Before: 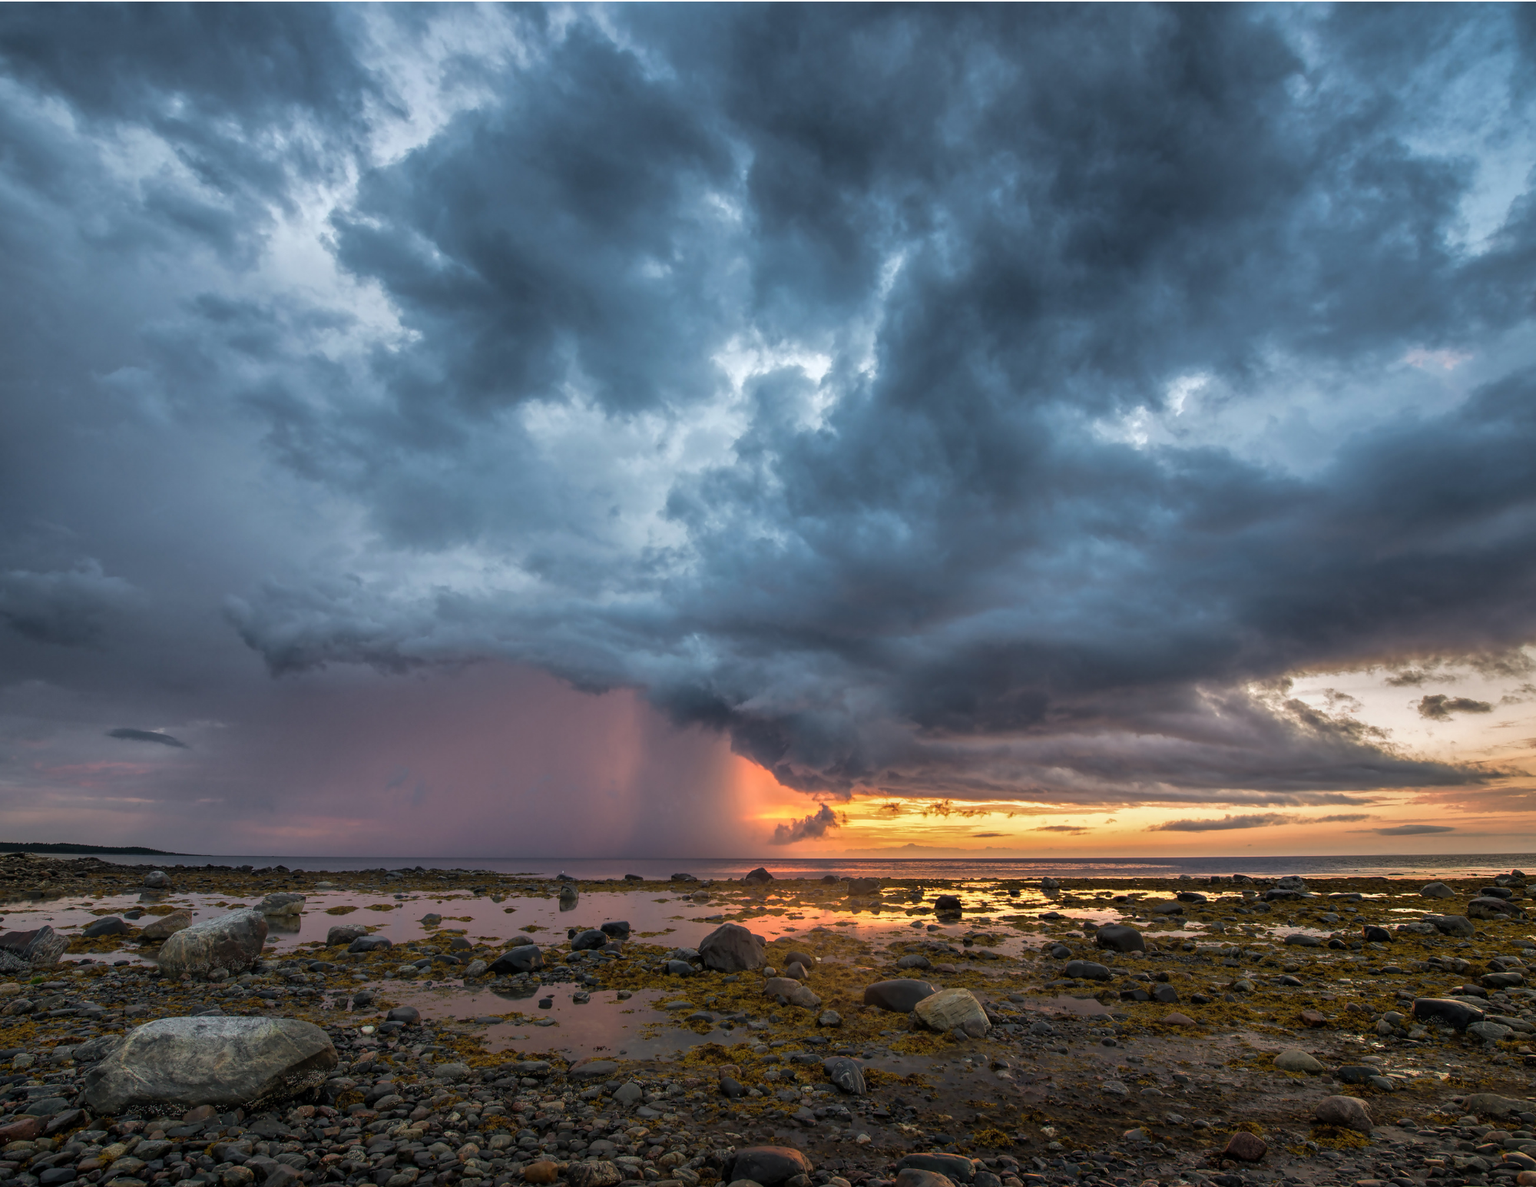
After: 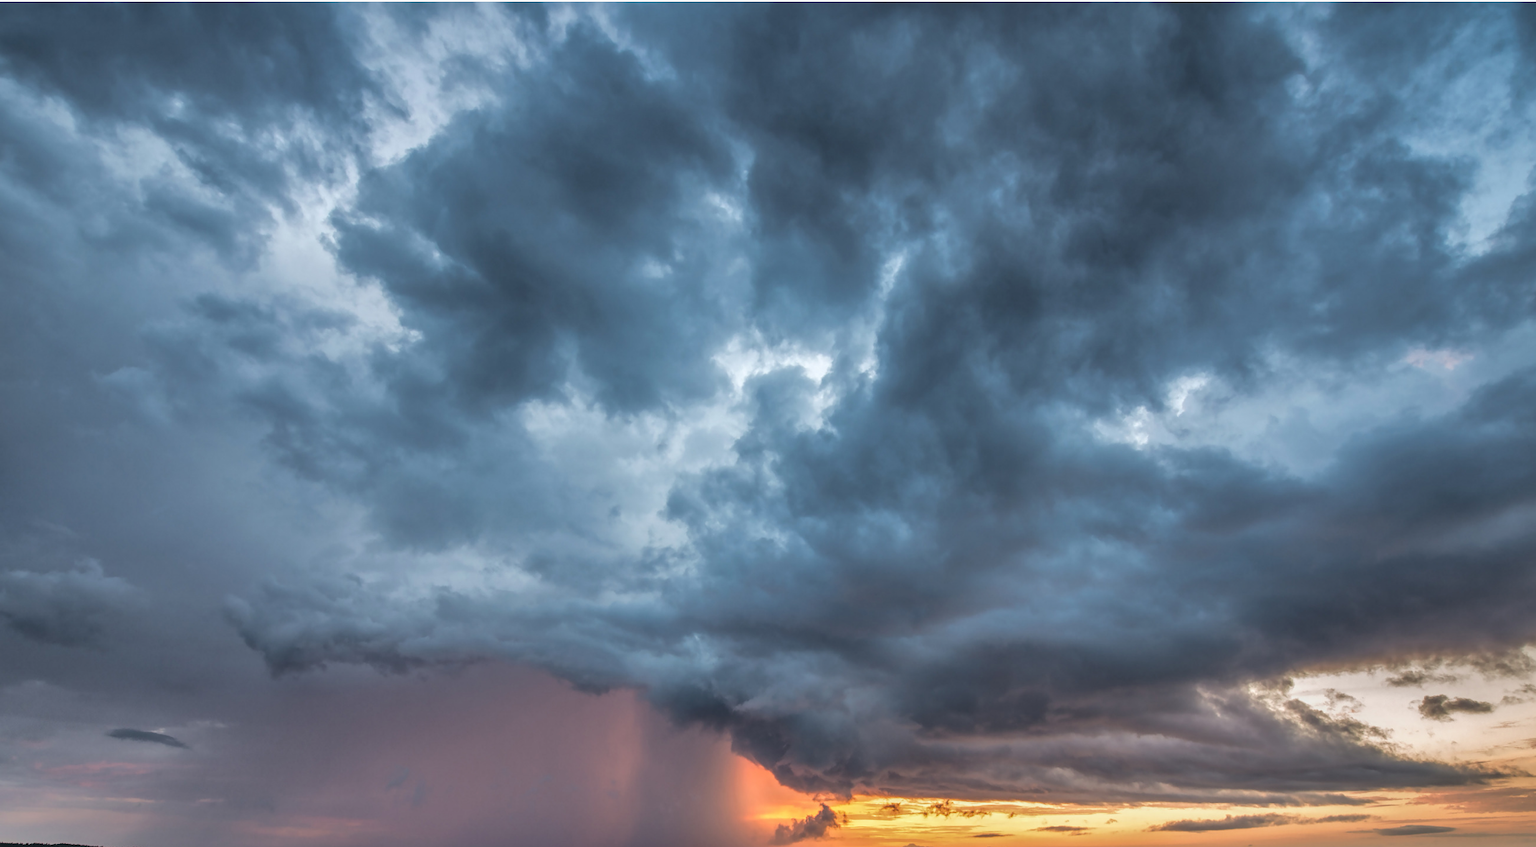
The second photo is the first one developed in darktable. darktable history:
crop: bottom 28.576%
shadows and highlights: shadows 75, highlights -25, soften with gaussian
